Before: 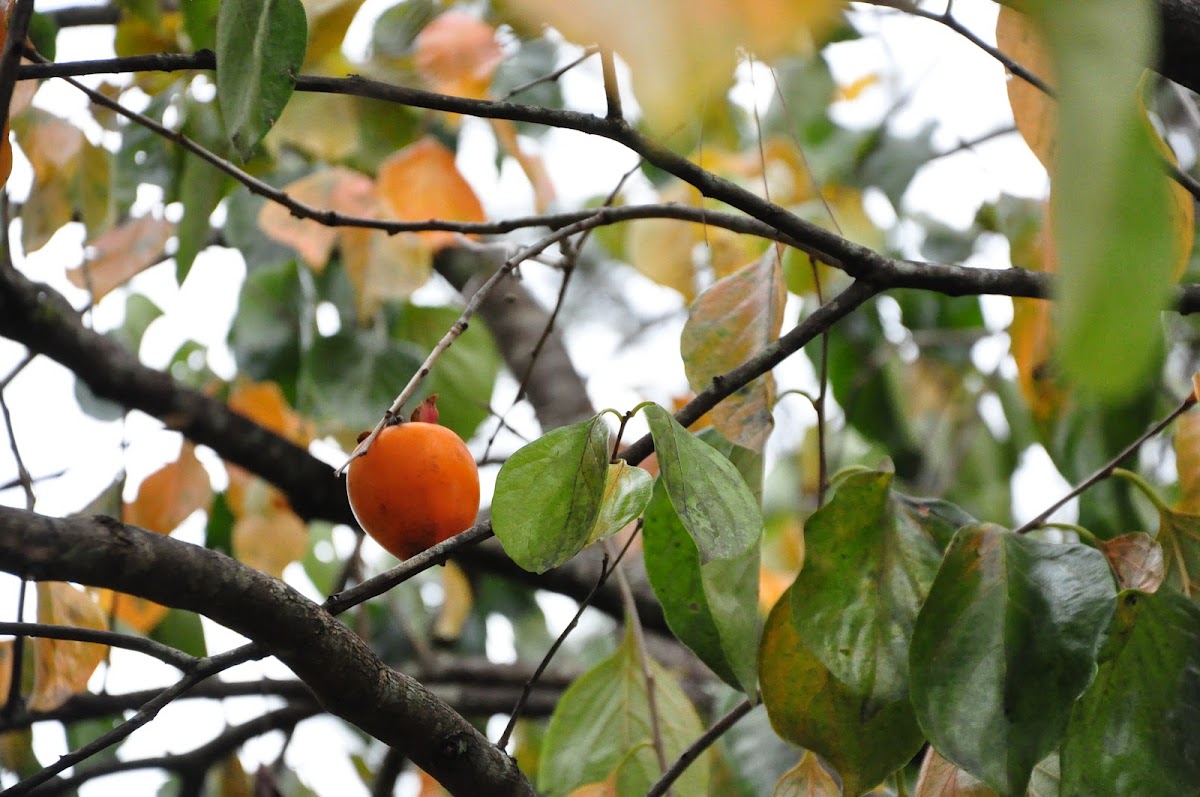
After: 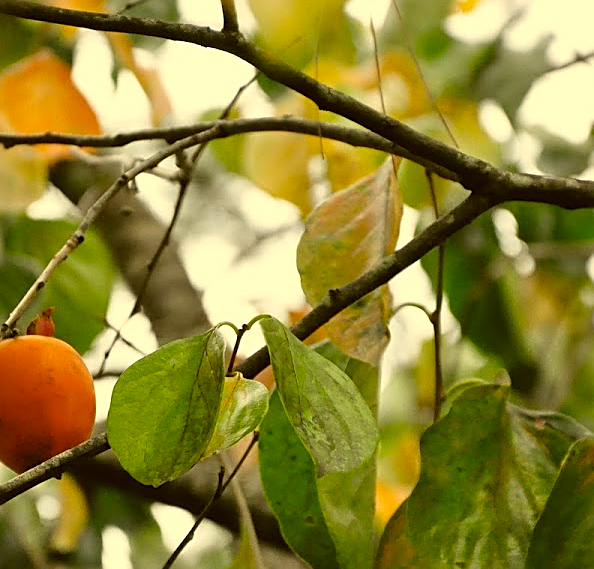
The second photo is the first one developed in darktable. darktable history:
crop: left 32.075%, top 10.976%, right 18.355%, bottom 17.596%
color correction: highlights a* 0.162, highlights b* 29.53, shadows a* -0.162, shadows b* 21.09
sharpen: on, module defaults
